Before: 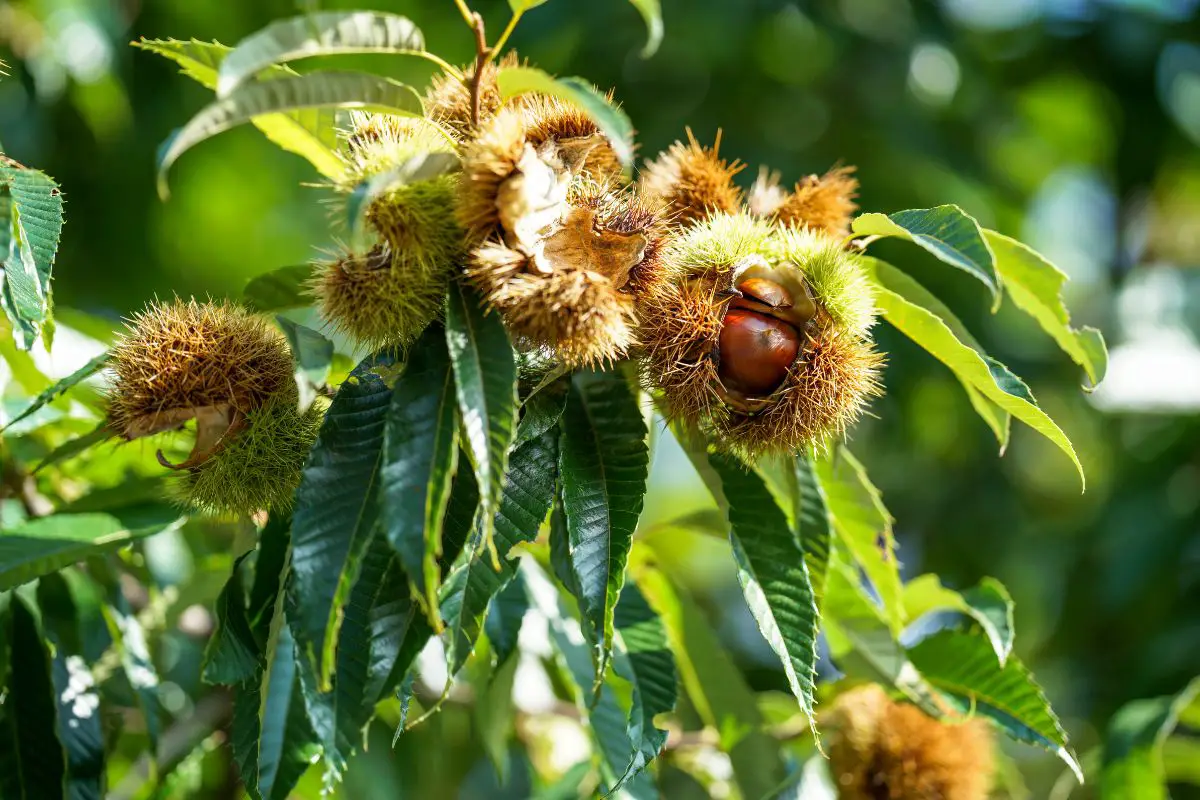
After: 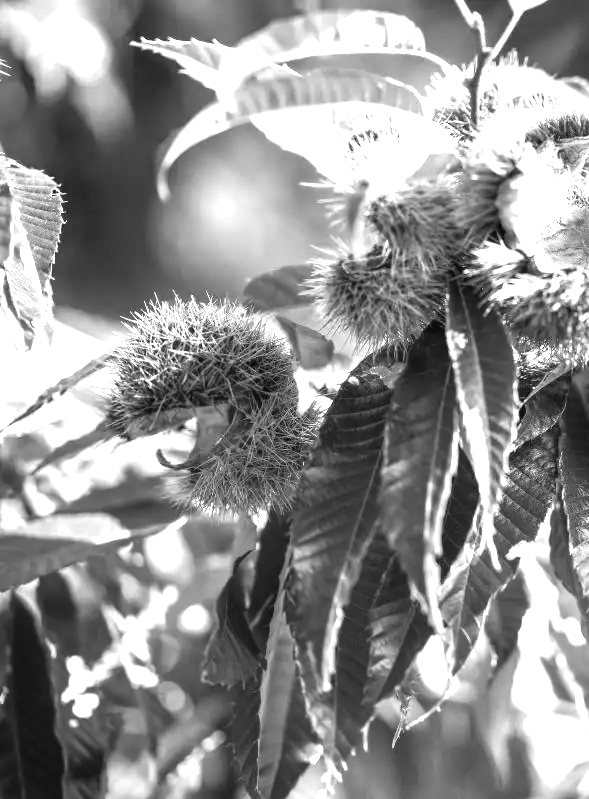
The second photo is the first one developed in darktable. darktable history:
color zones: curves: ch0 [(0.002, 0.593) (0.143, 0.417) (0.285, 0.541) (0.455, 0.289) (0.608, 0.327) (0.727, 0.283) (0.869, 0.571) (1, 0.603)]; ch1 [(0, 0) (0.143, 0) (0.286, 0) (0.429, 0) (0.571, 0) (0.714, 0) (0.857, 0)]
crop and rotate: left 0%, top 0%, right 50.845%
exposure: black level correction 0, exposure 1.1 EV, compensate highlight preservation false
white balance: red 1.08, blue 0.791
